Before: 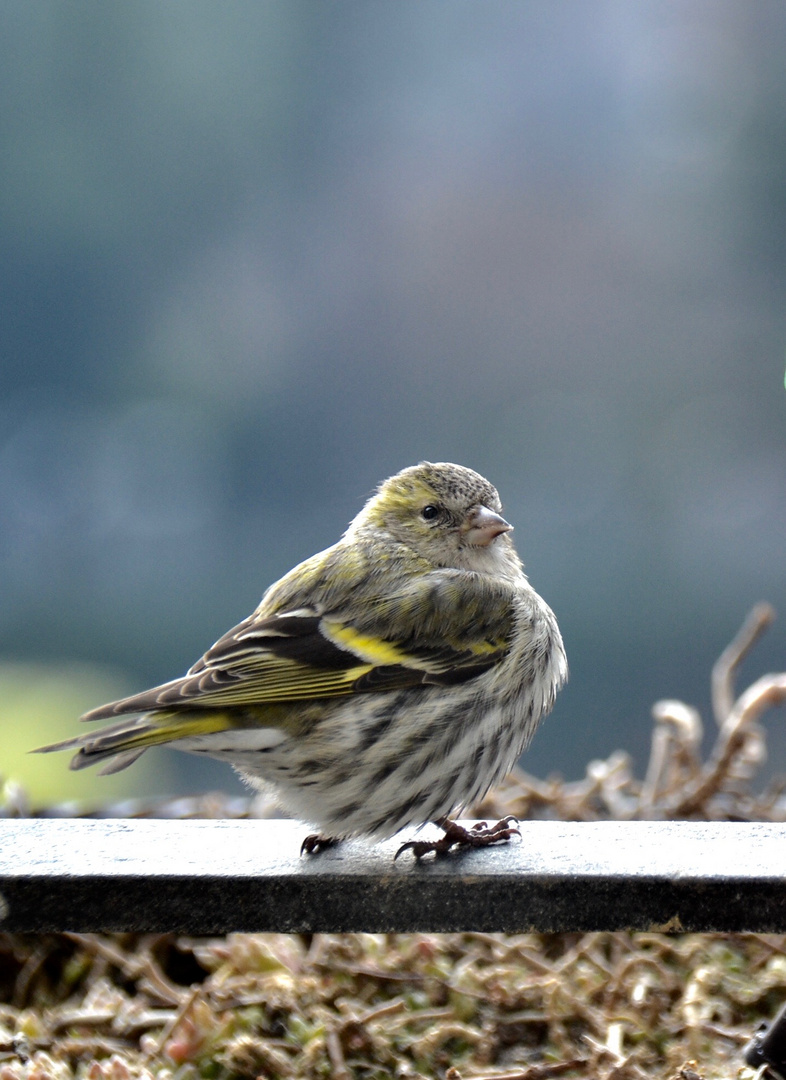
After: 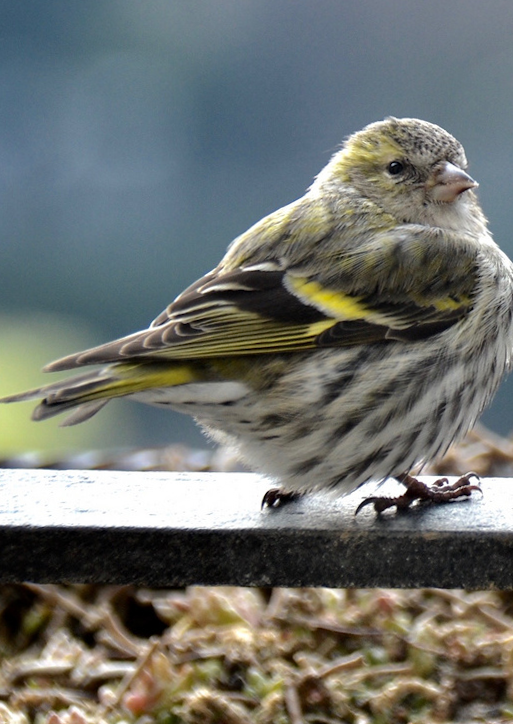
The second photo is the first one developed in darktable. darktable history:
crop and rotate: angle -0.774°, left 3.646%, top 31.685%, right 29.785%
